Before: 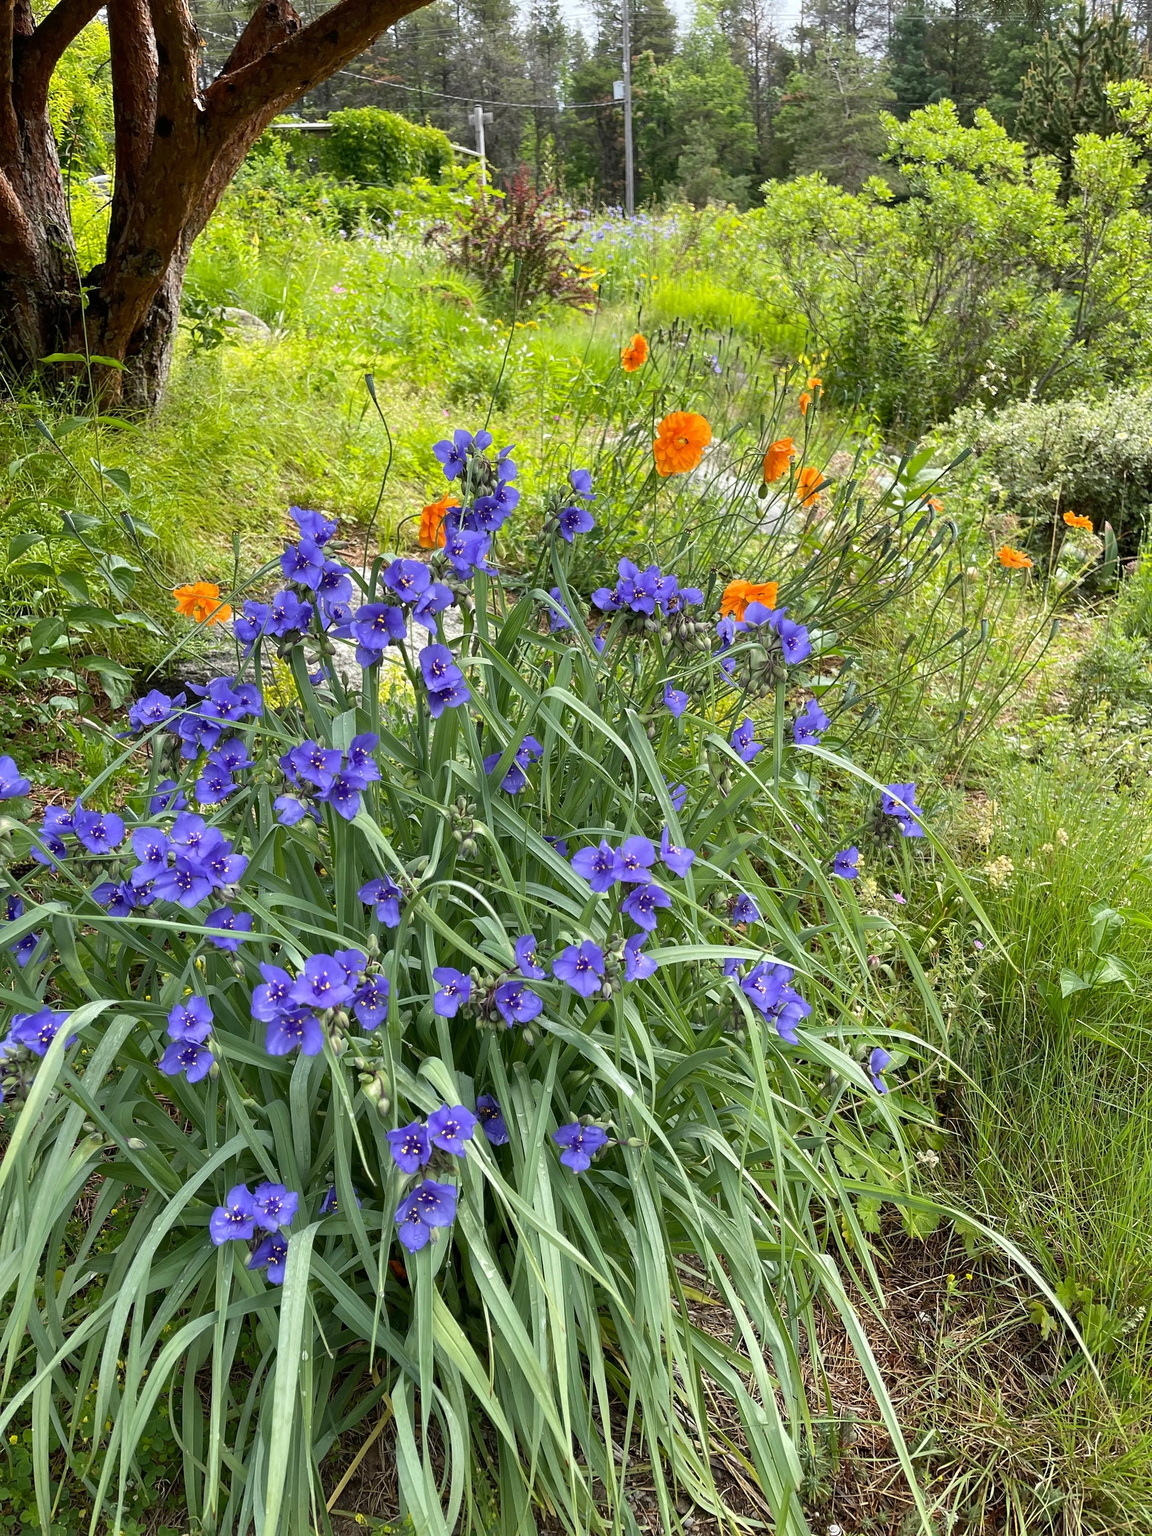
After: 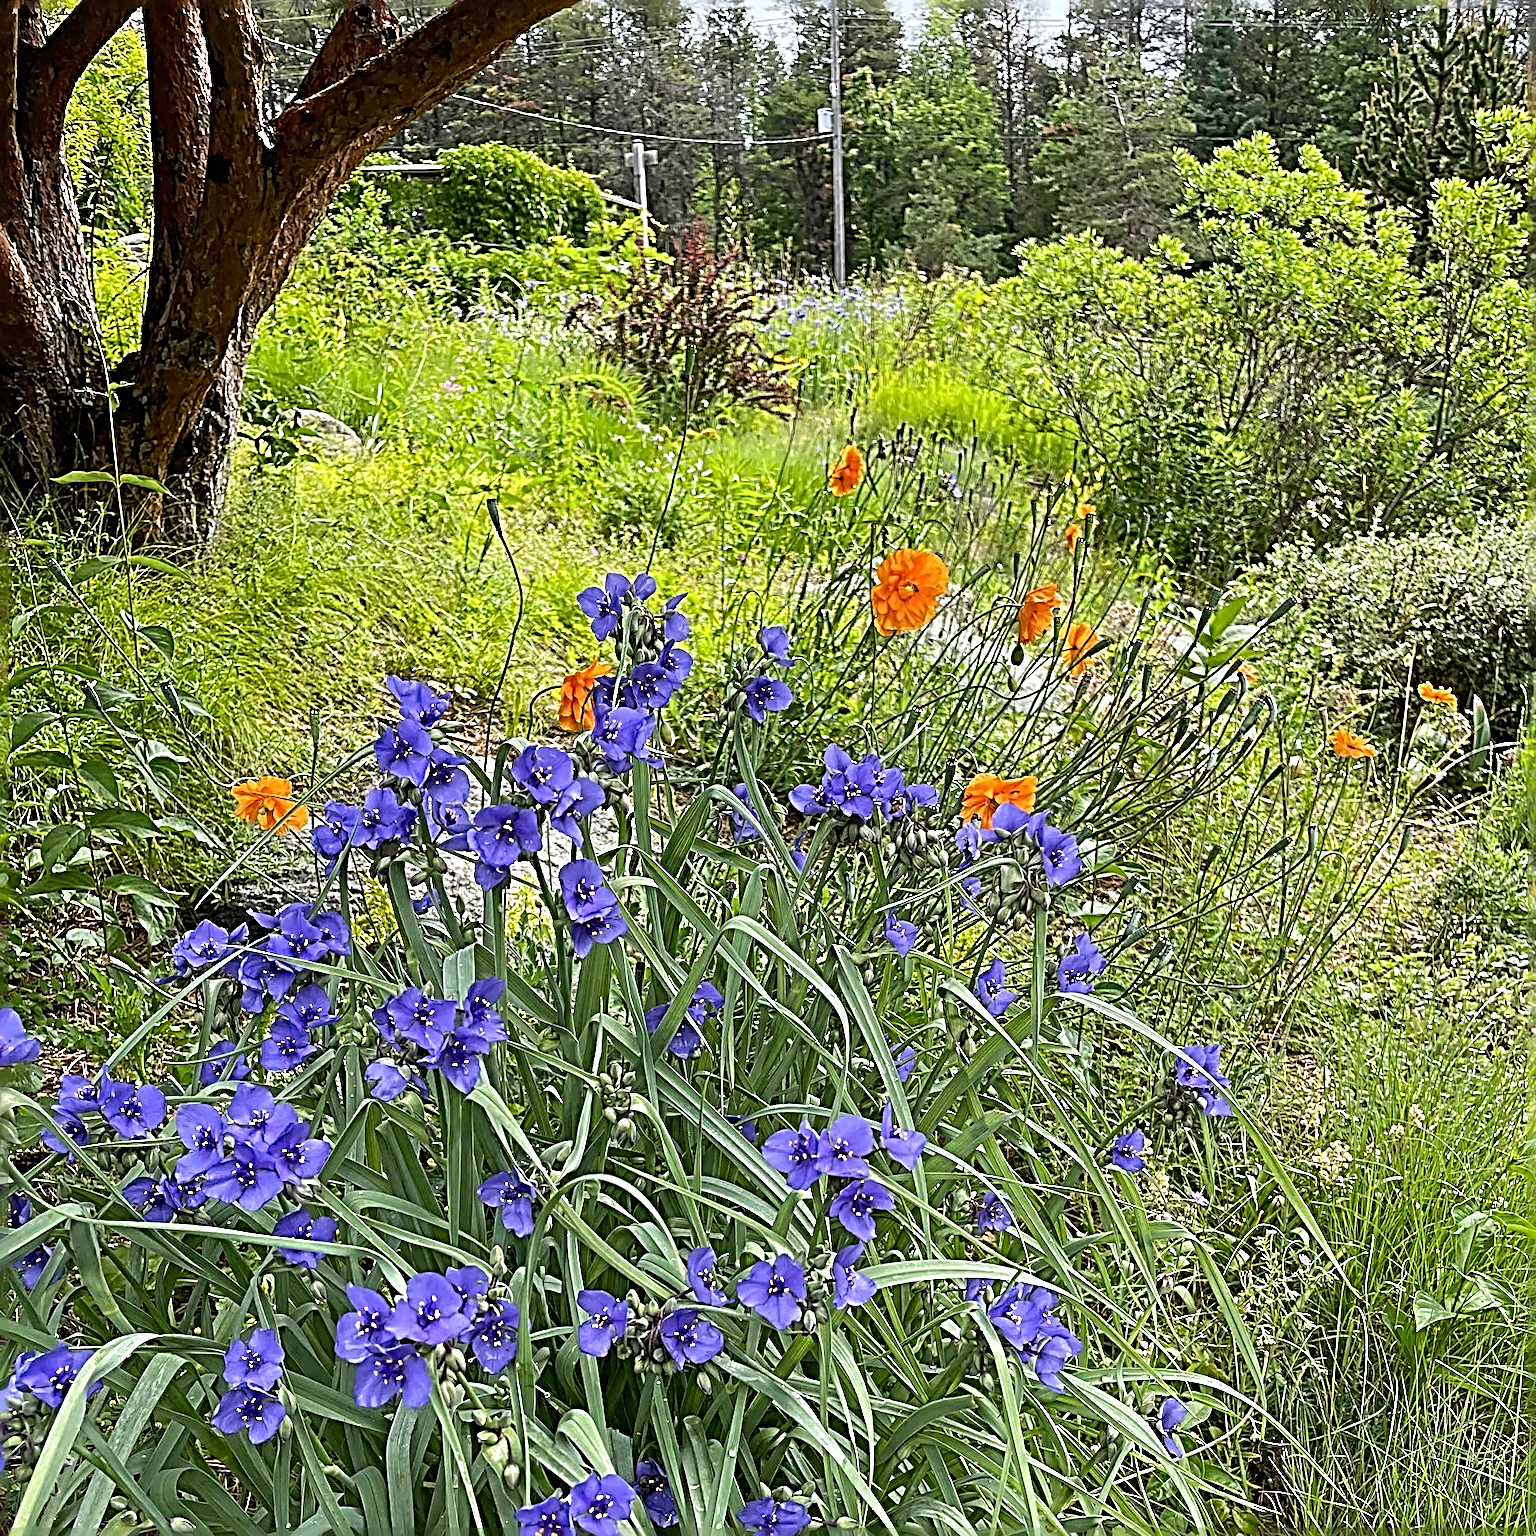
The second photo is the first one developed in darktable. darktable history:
sharpen: radius 4.022, amount 1.983
crop: bottom 24.982%
